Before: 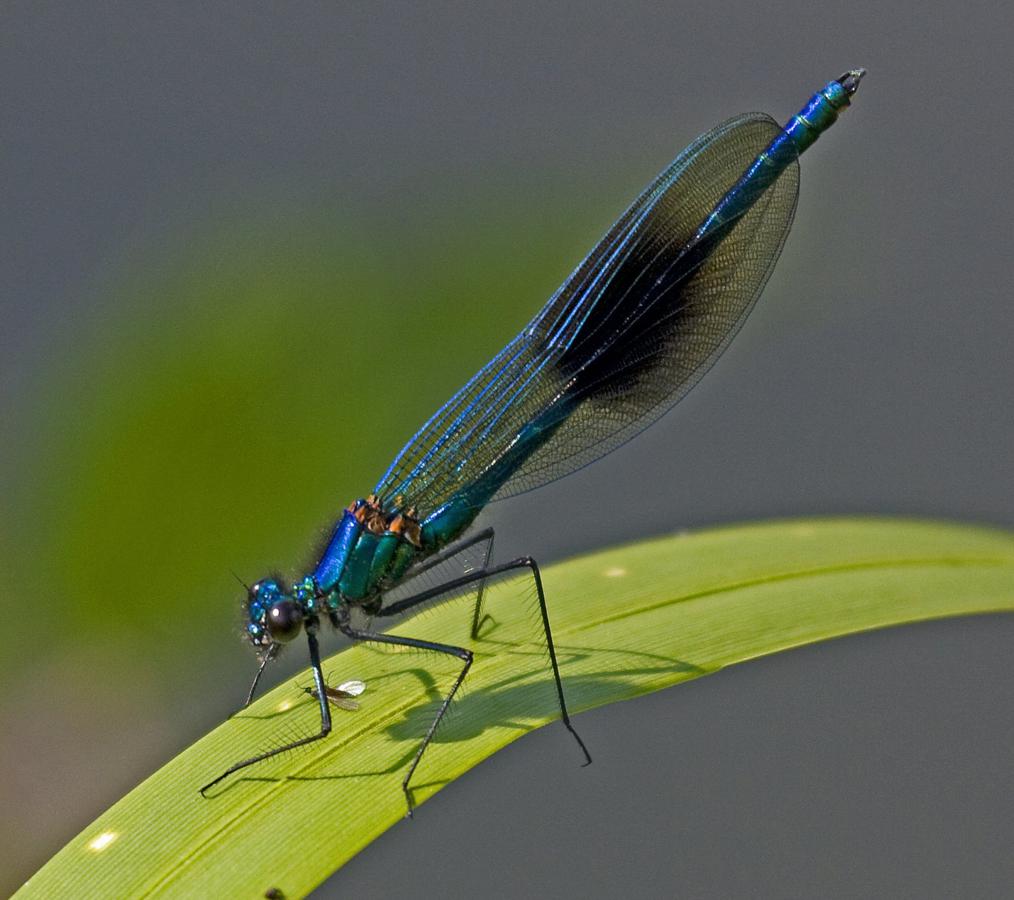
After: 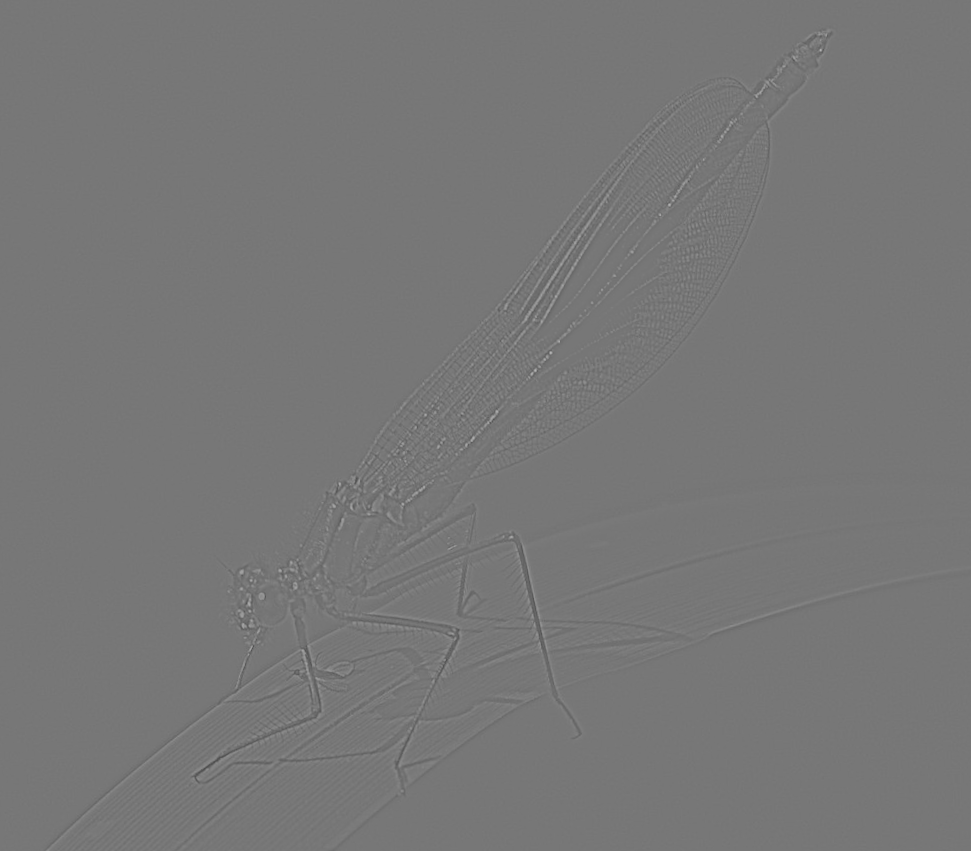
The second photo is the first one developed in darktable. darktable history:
color balance rgb: perceptual saturation grading › global saturation 25%, global vibrance 10%
rotate and perspective: rotation -2.12°, lens shift (vertical) 0.009, lens shift (horizontal) -0.008, automatic cropping original format, crop left 0.036, crop right 0.964, crop top 0.05, crop bottom 0.959
white balance: red 0.98, blue 1.034
highpass: sharpness 9.84%, contrast boost 9.94%
